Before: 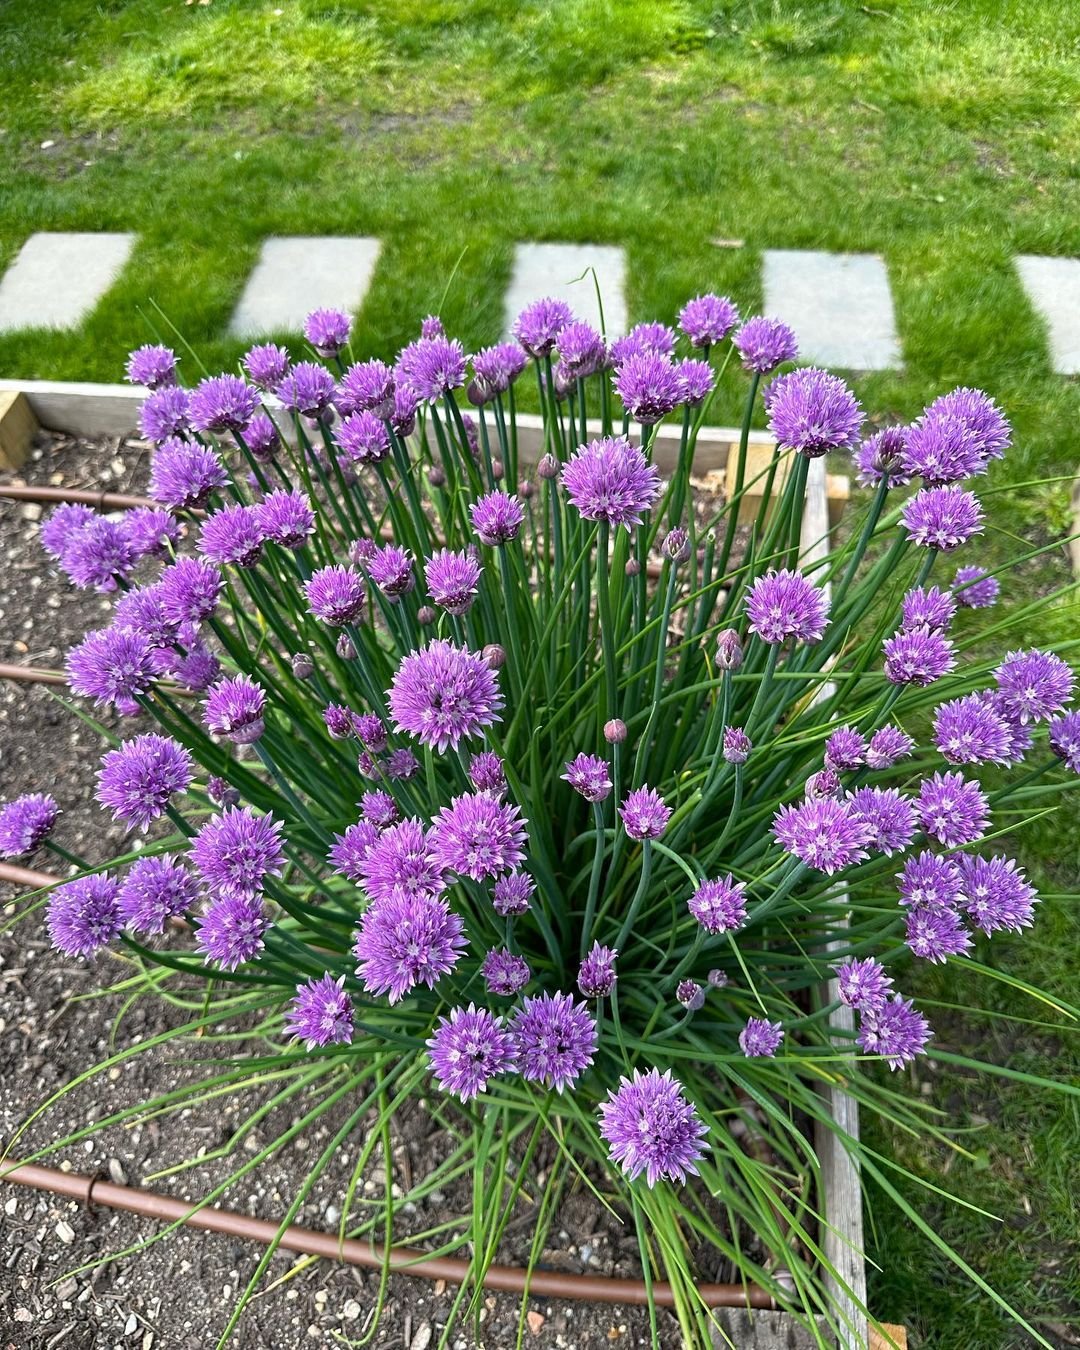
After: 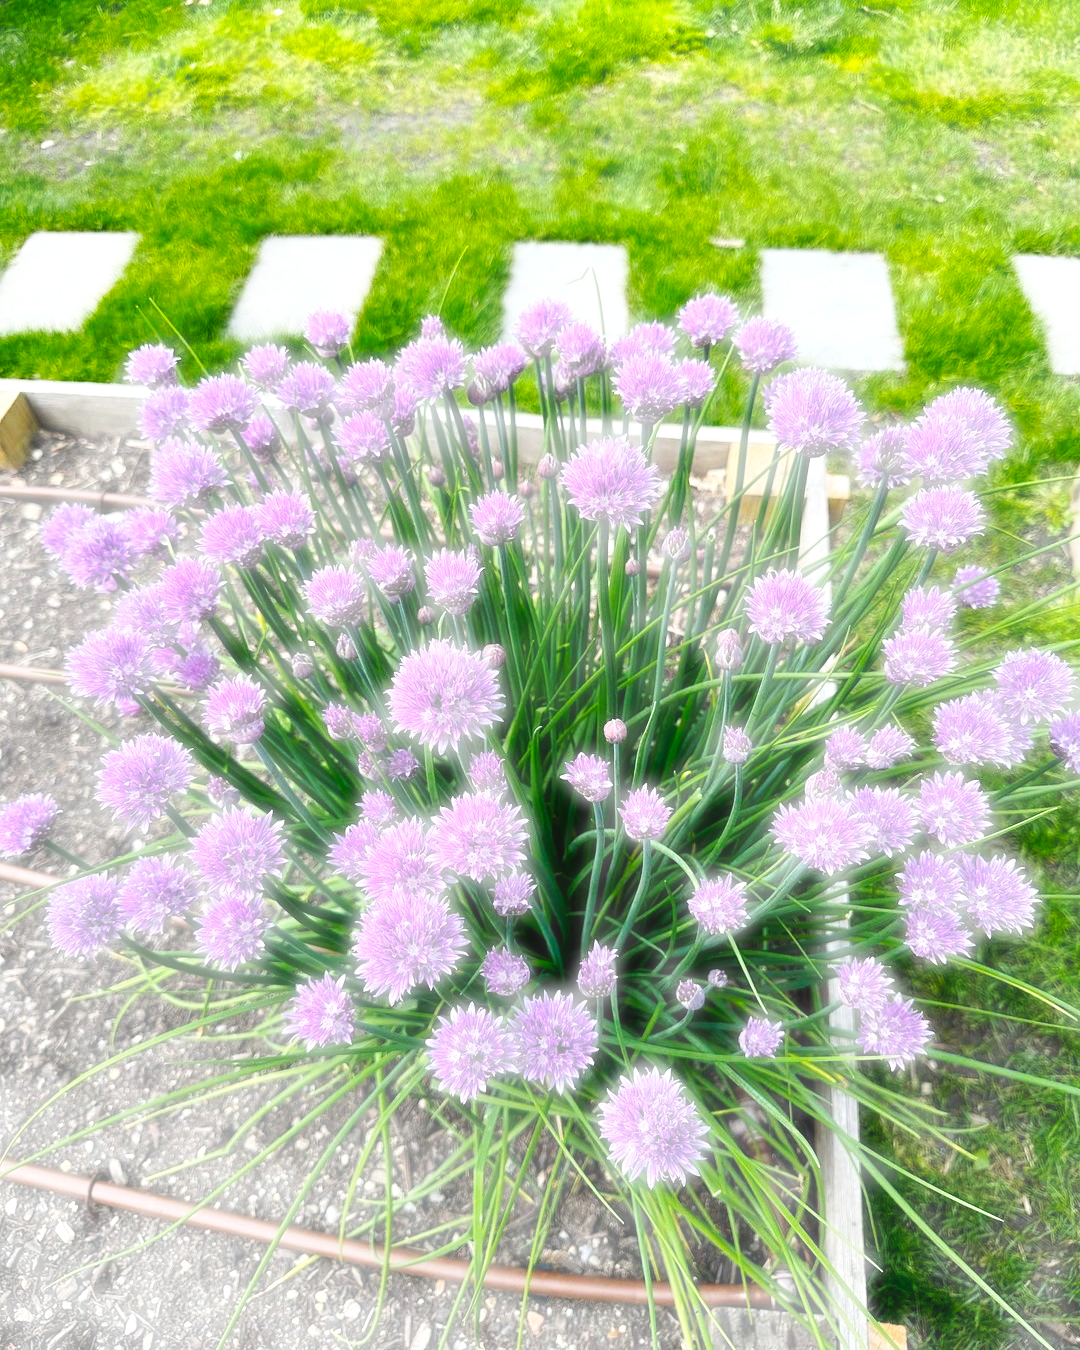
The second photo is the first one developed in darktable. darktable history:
haze removal: strength -0.9, distance 0.225, compatibility mode true, adaptive false
tone equalizer: on, module defaults
color balance rgb: perceptual saturation grading › global saturation 40%, global vibrance 15%
base curve: curves: ch0 [(0, 0) (0.032, 0.025) (0.121, 0.166) (0.206, 0.329) (0.605, 0.79) (1, 1)], preserve colors none
exposure: exposure 0.29 EV, compensate highlight preservation false
